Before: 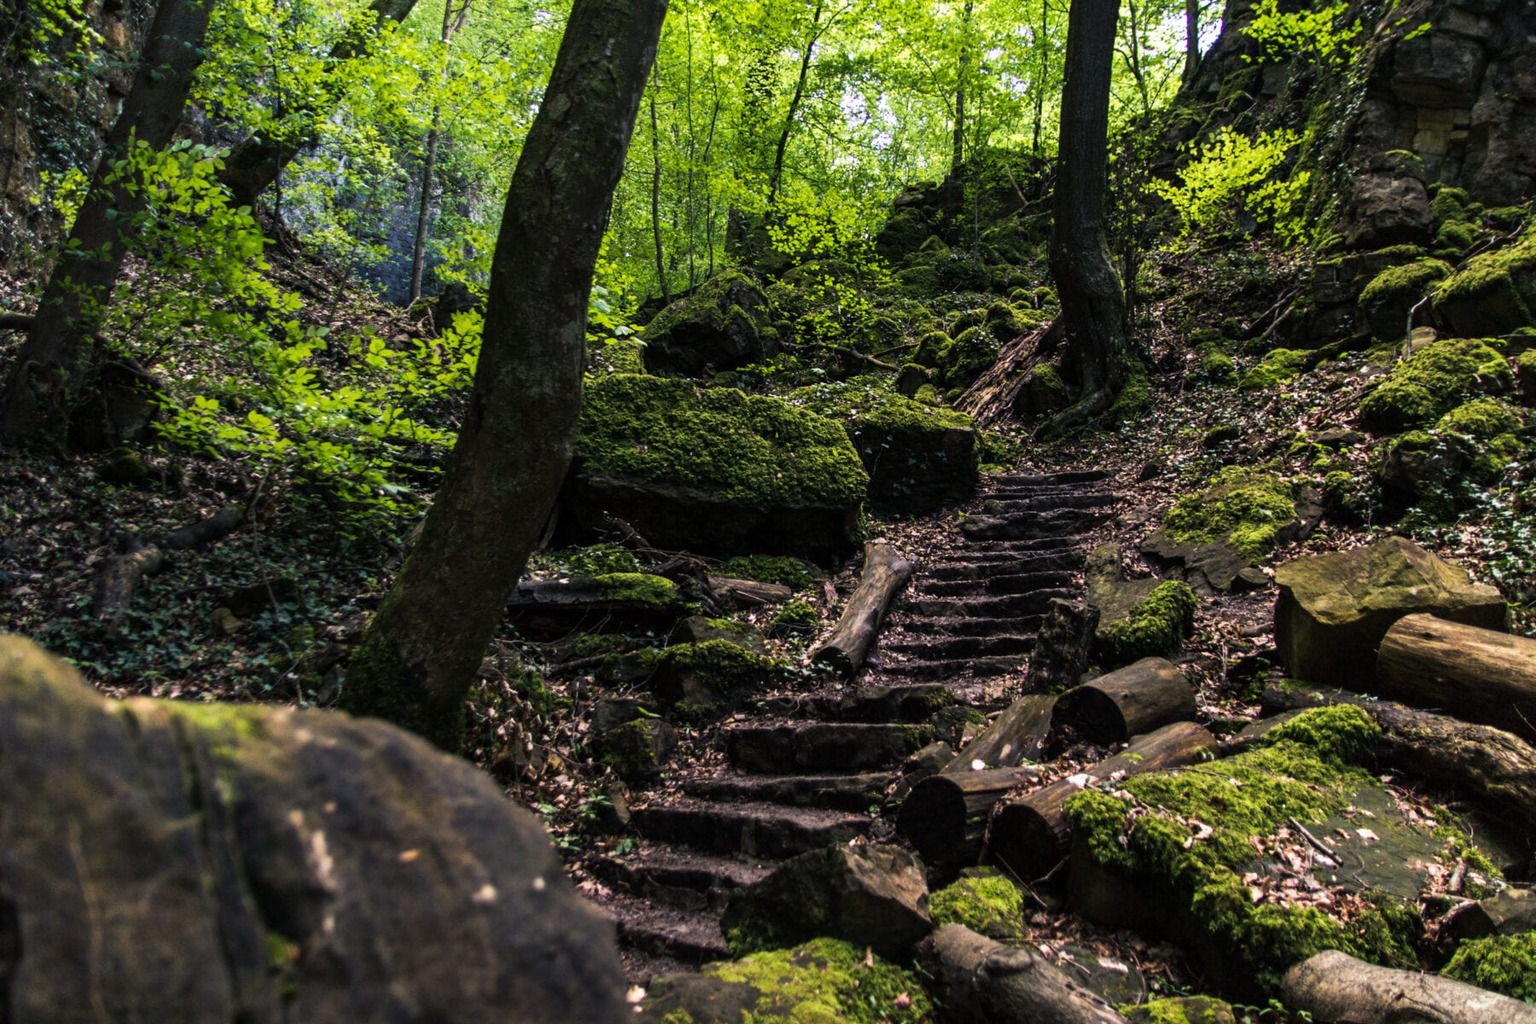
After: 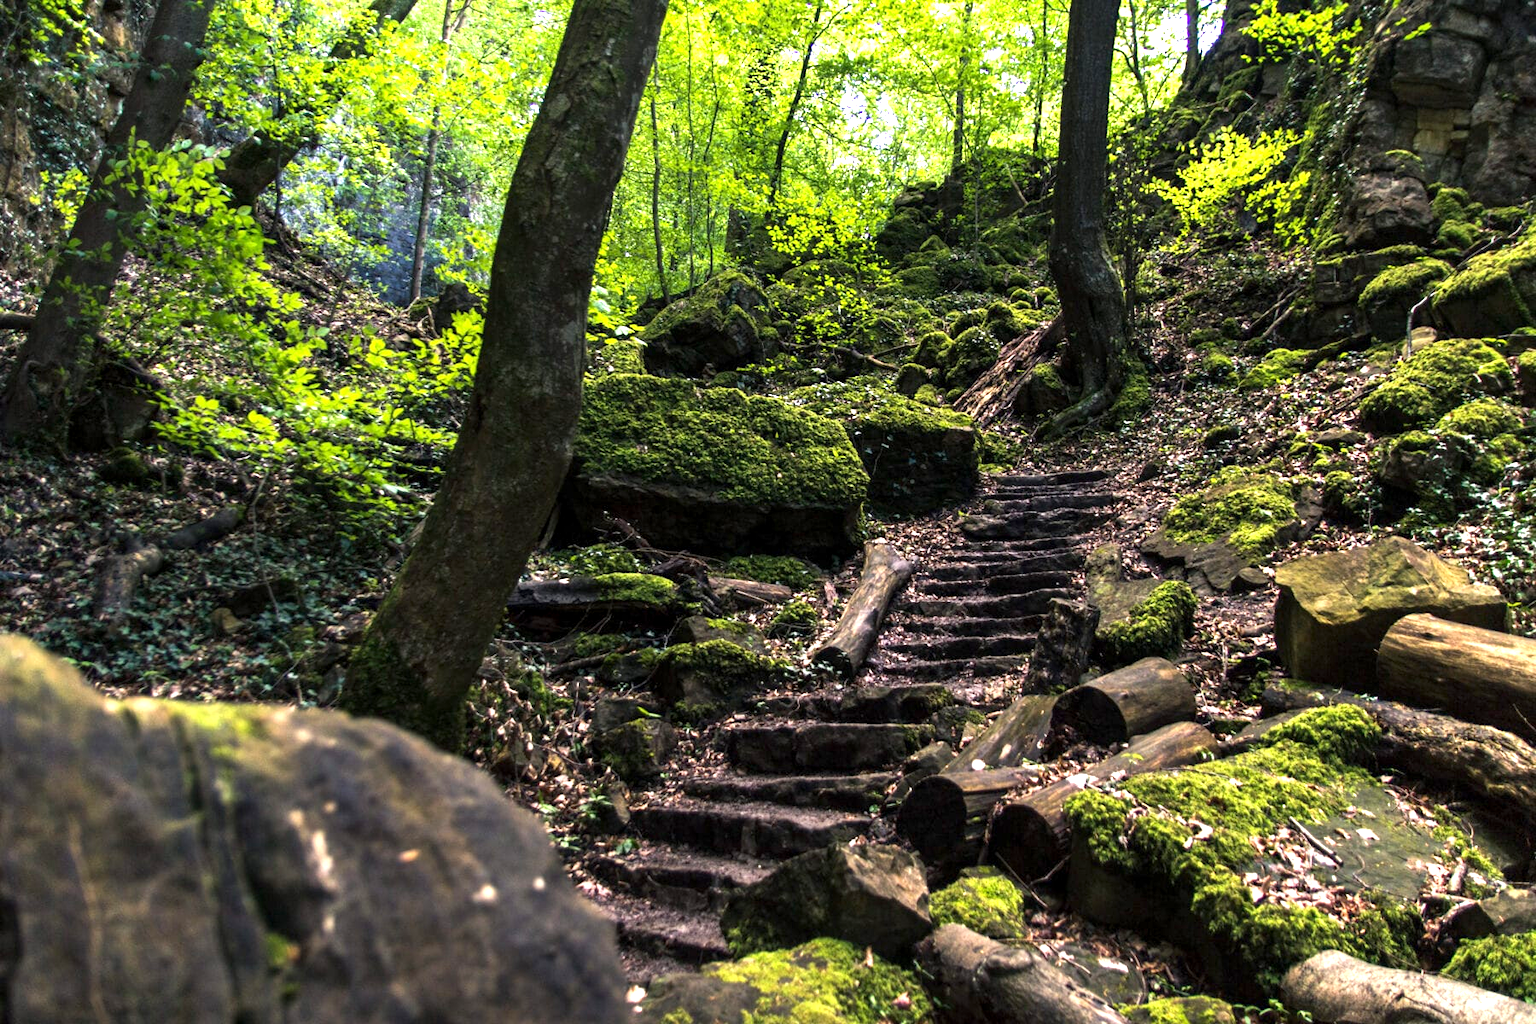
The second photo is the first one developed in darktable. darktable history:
exposure: black level correction 0.001, exposure 1.046 EV, compensate highlight preservation false
tone equalizer: edges refinement/feathering 500, mask exposure compensation -1.57 EV, preserve details no
